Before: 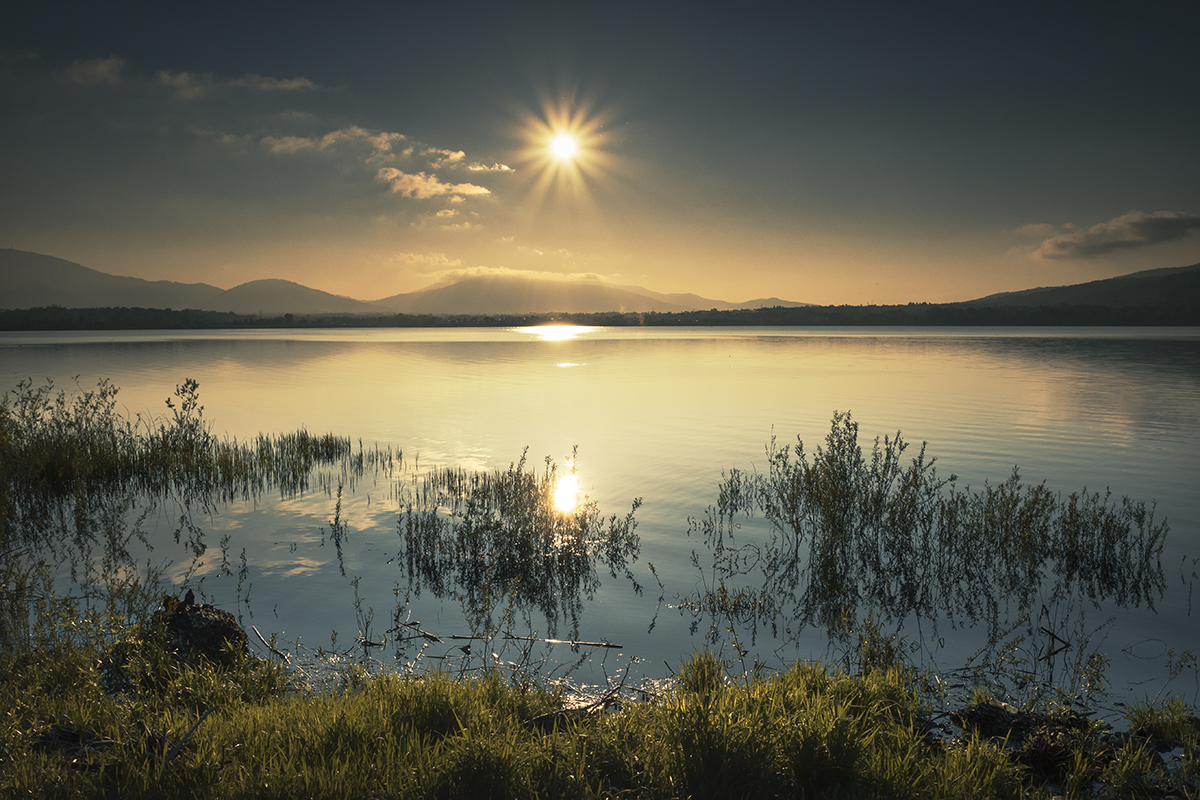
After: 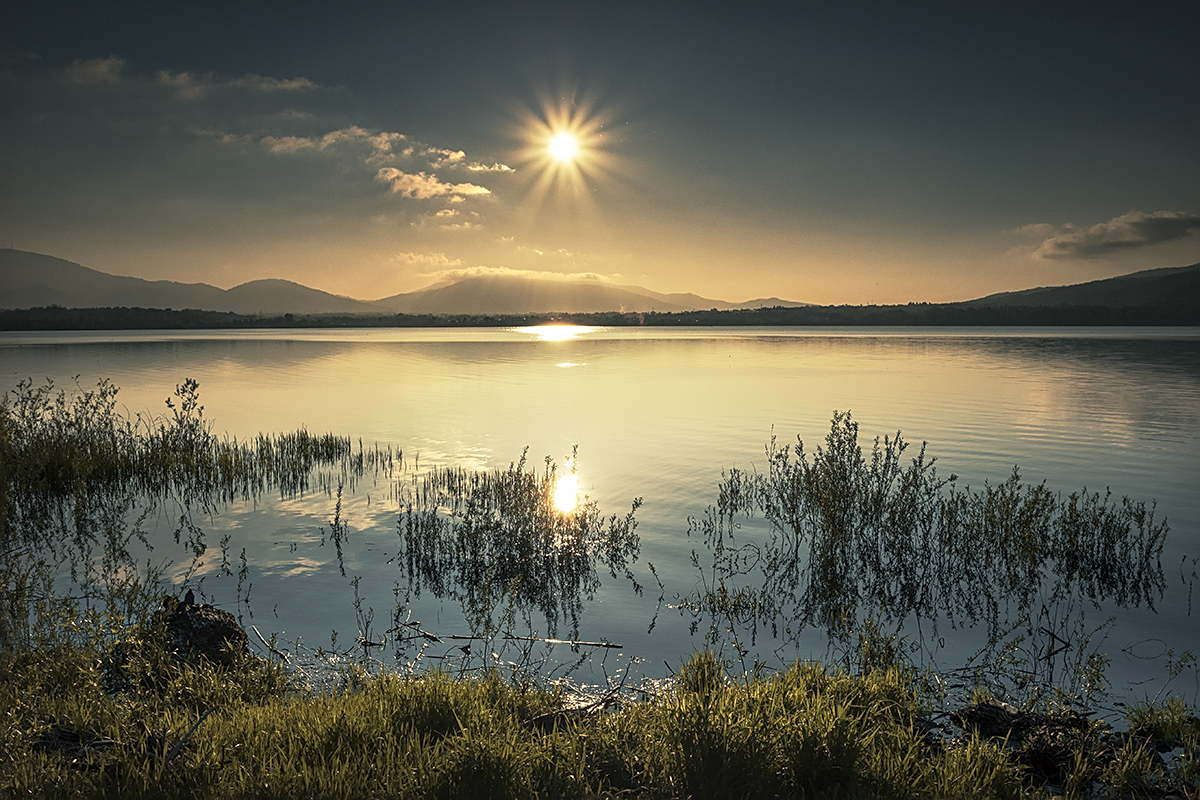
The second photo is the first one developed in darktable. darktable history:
sharpen: amount 0.492
local contrast: on, module defaults
